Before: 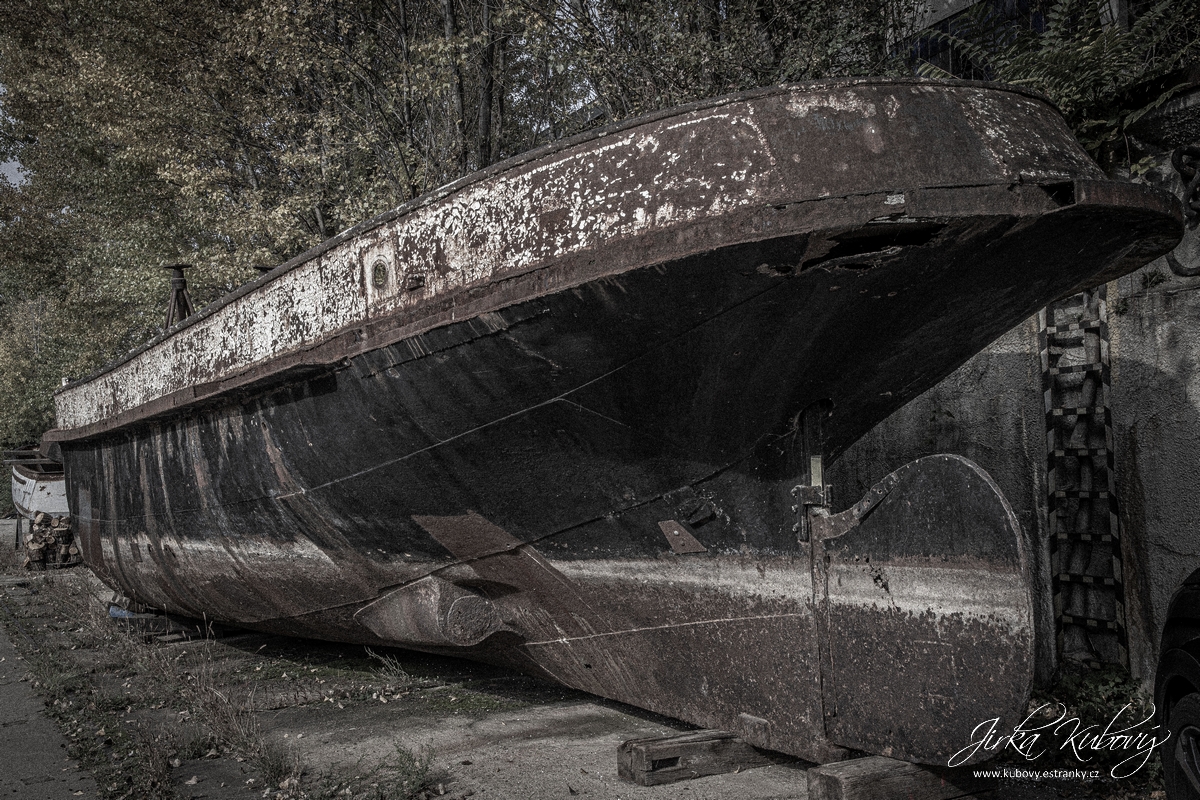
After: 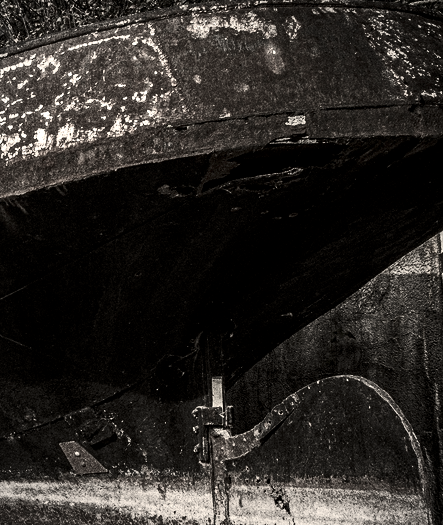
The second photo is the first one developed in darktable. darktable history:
color zones: curves: ch1 [(0, 0.34) (0.143, 0.164) (0.286, 0.152) (0.429, 0.176) (0.571, 0.173) (0.714, 0.188) (0.857, 0.199) (1, 0.34)]
crop and rotate: left 49.936%, top 10.094%, right 13.136%, bottom 24.256%
white balance: red 1.138, green 0.996, blue 0.812
tone equalizer: -8 EV -0.417 EV, -7 EV -0.389 EV, -6 EV -0.333 EV, -5 EV -0.222 EV, -3 EV 0.222 EV, -2 EV 0.333 EV, -1 EV 0.389 EV, +0 EV 0.417 EV, edges refinement/feathering 500, mask exposure compensation -1.57 EV, preserve details no
contrast brightness saturation: contrast 0.28
vignetting: fall-off radius 93.87%
exposure: black level correction 0.005, exposure 0.286 EV, compensate highlight preservation false
